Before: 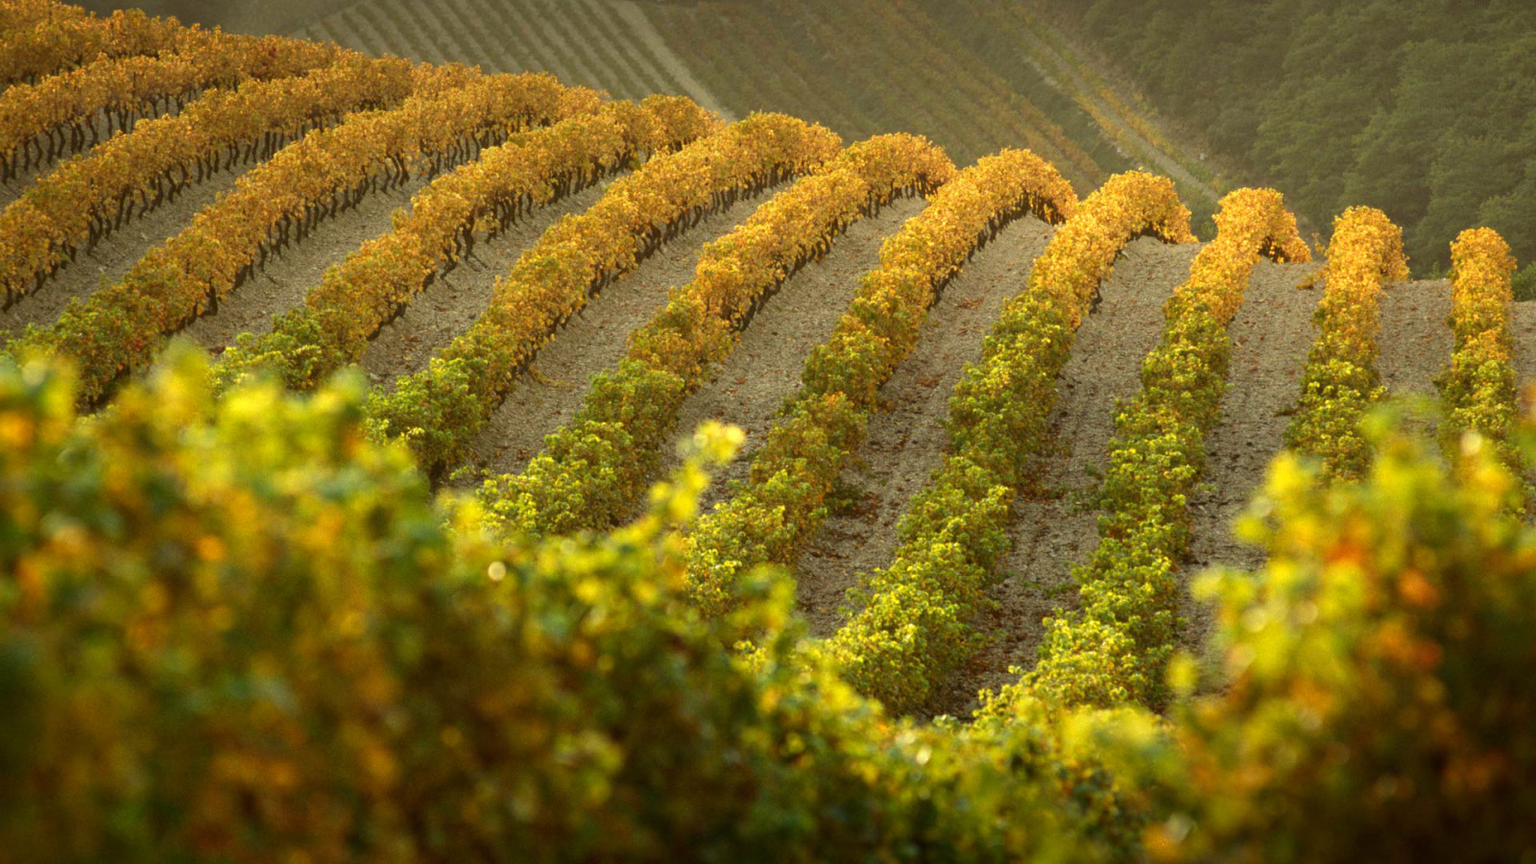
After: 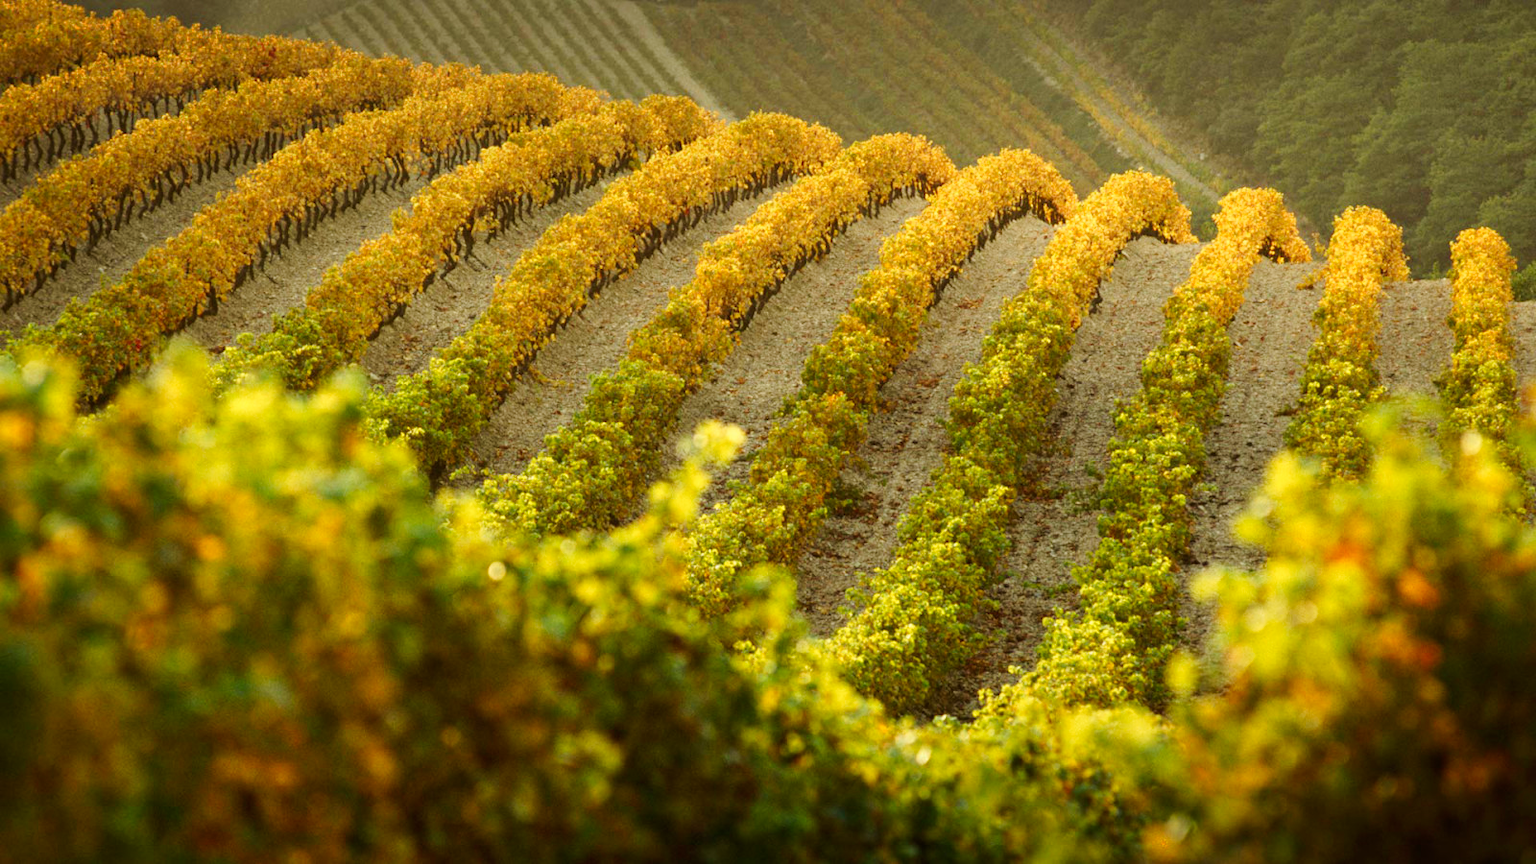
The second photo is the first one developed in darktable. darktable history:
tone curve: curves: ch0 [(0, 0) (0.071, 0.047) (0.266, 0.26) (0.491, 0.552) (0.753, 0.818) (1, 0.983)]; ch1 [(0, 0) (0.346, 0.307) (0.408, 0.369) (0.463, 0.443) (0.482, 0.493) (0.502, 0.5) (0.517, 0.518) (0.546, 0.587) (0.588, 0.643) (0.651, 0.709) (1, 1)]; ch2 [(0, 0) (0.346, 0.34) (0.434, 0.46) (0.485, 0.494) (0.5, 0.494) (0.517, 0.503) (0.535, 0.545) (0.583, 0.634) (0.625, 0.686) (1, 1)], preserve colors none
